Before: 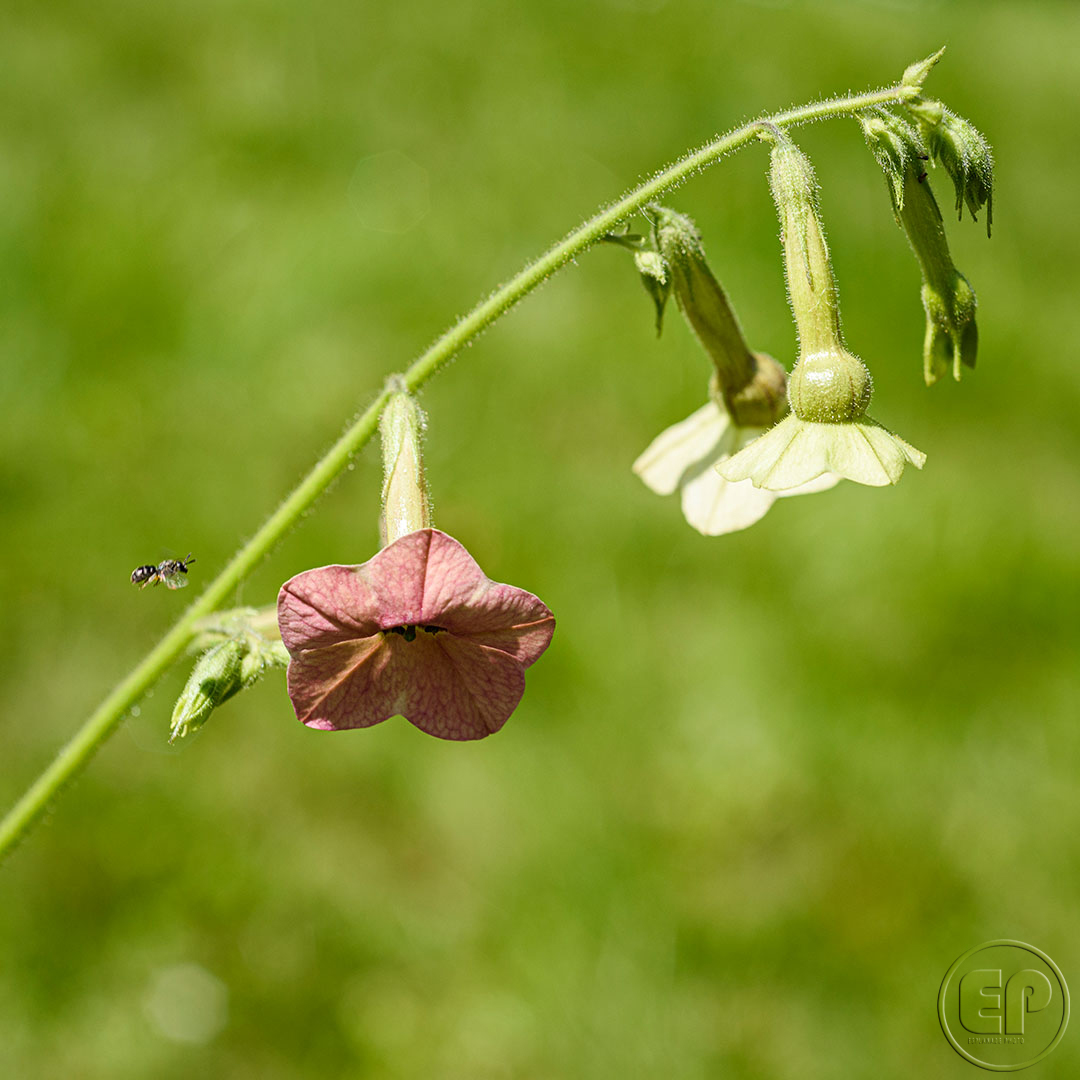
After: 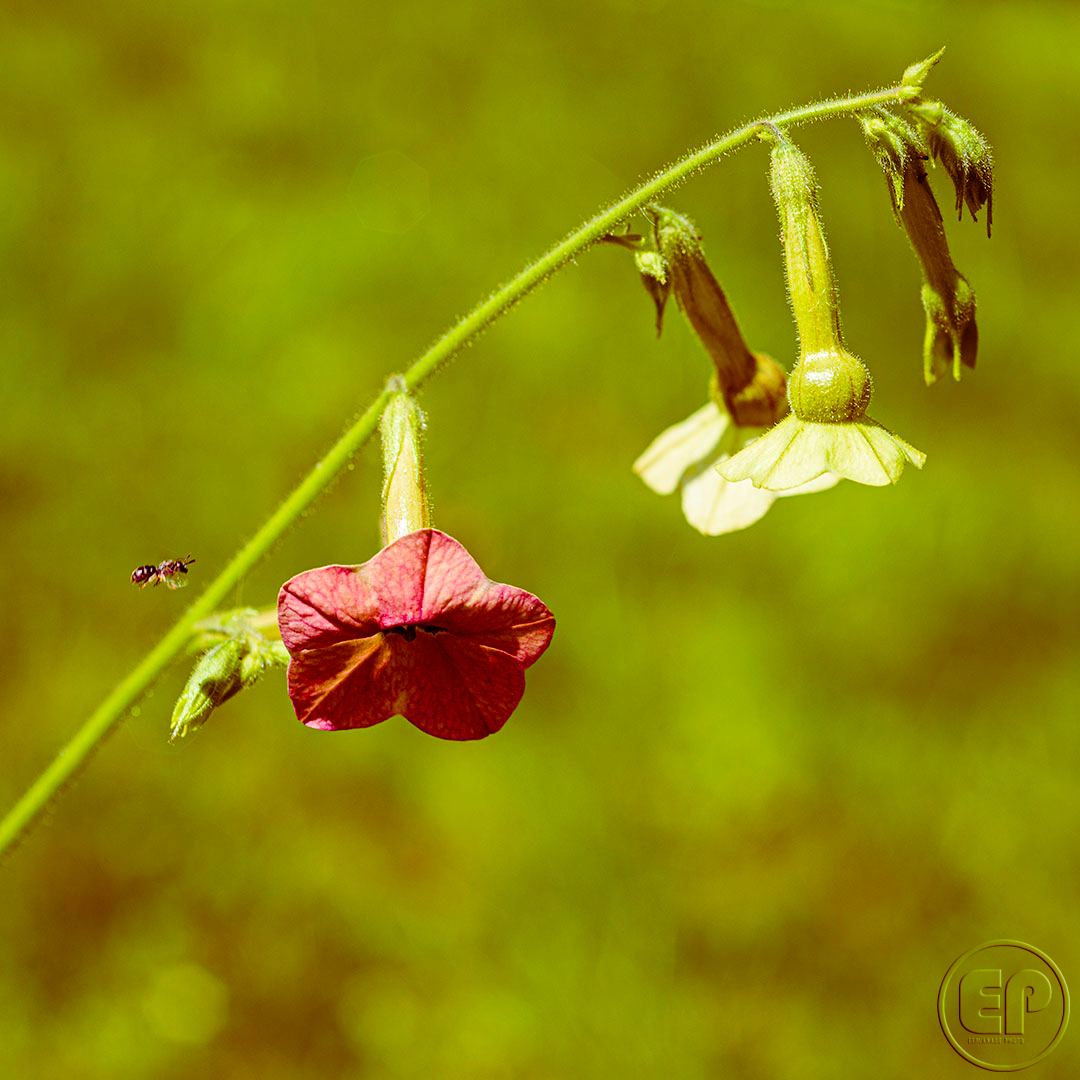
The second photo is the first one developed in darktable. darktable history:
color balance rgb: shadows lift › luminance -18.48%, shadows lift › chroma 35.354%, linear chroma grading › shadows 9.49%, linear chroma grading › highlights 9.971%, linear chroma grading › global chroma 14.417%, linear chroma grading › mid-tones 14.723%, perceptual saturation grading › global saturation 31.148%, global vibrance 5.245%
